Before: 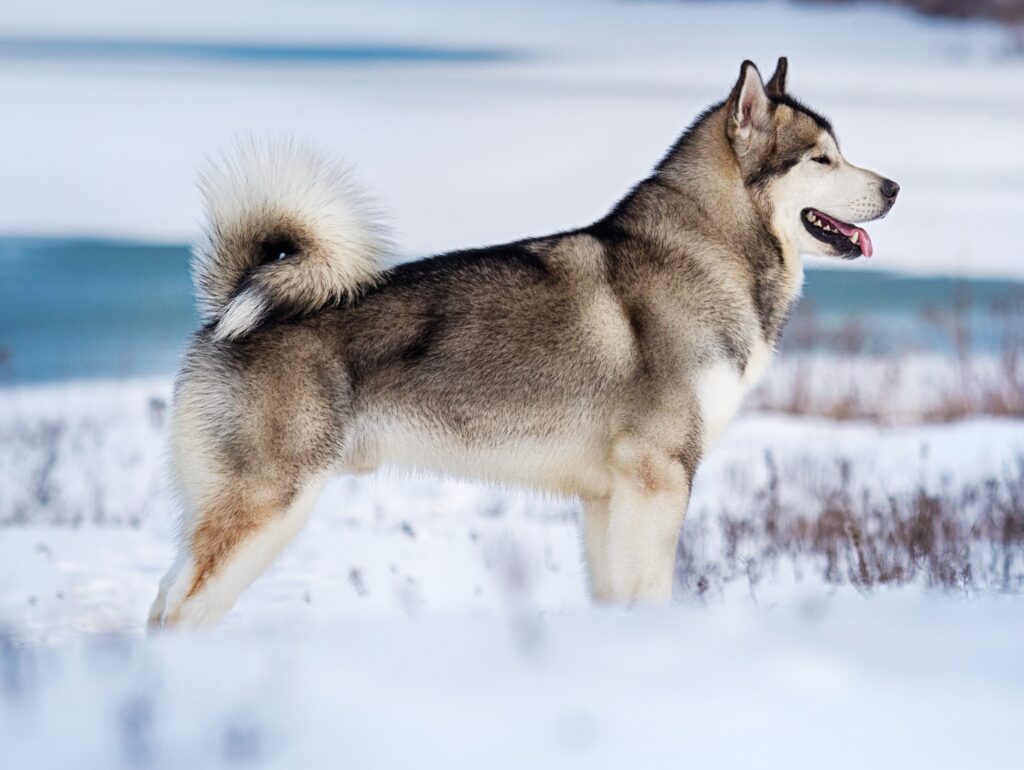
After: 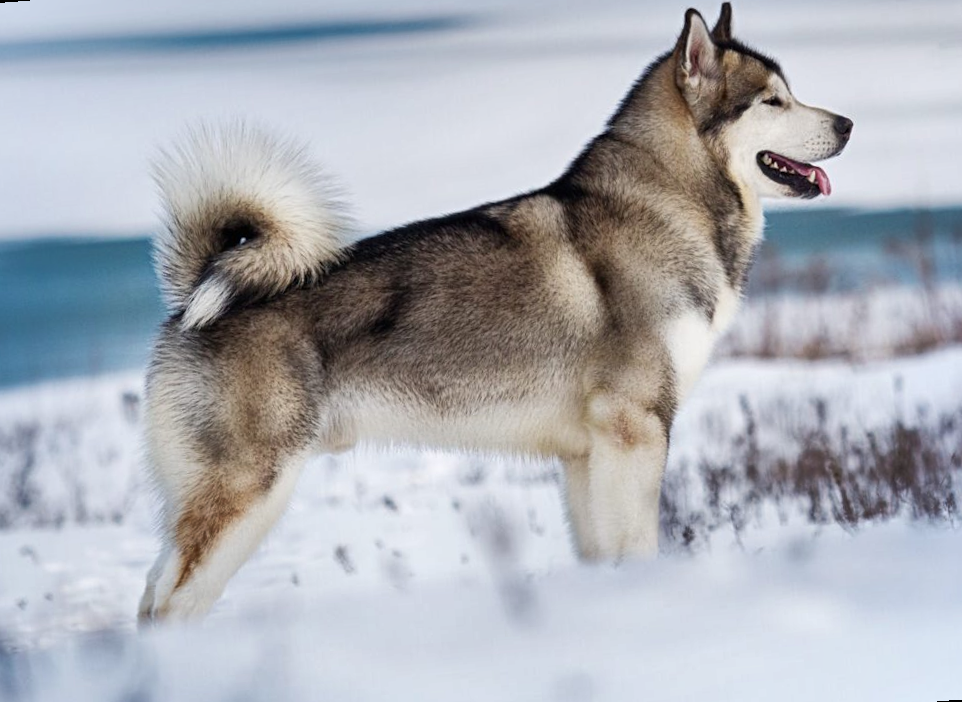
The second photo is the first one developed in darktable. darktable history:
shadows and highlights: highlights color adjustment 0%, soften with gaussian
rotate and perspective: rotation -4.57°, crop left 0.054, crop right 0.944, crop top 0.087, crop bottom 0.914
